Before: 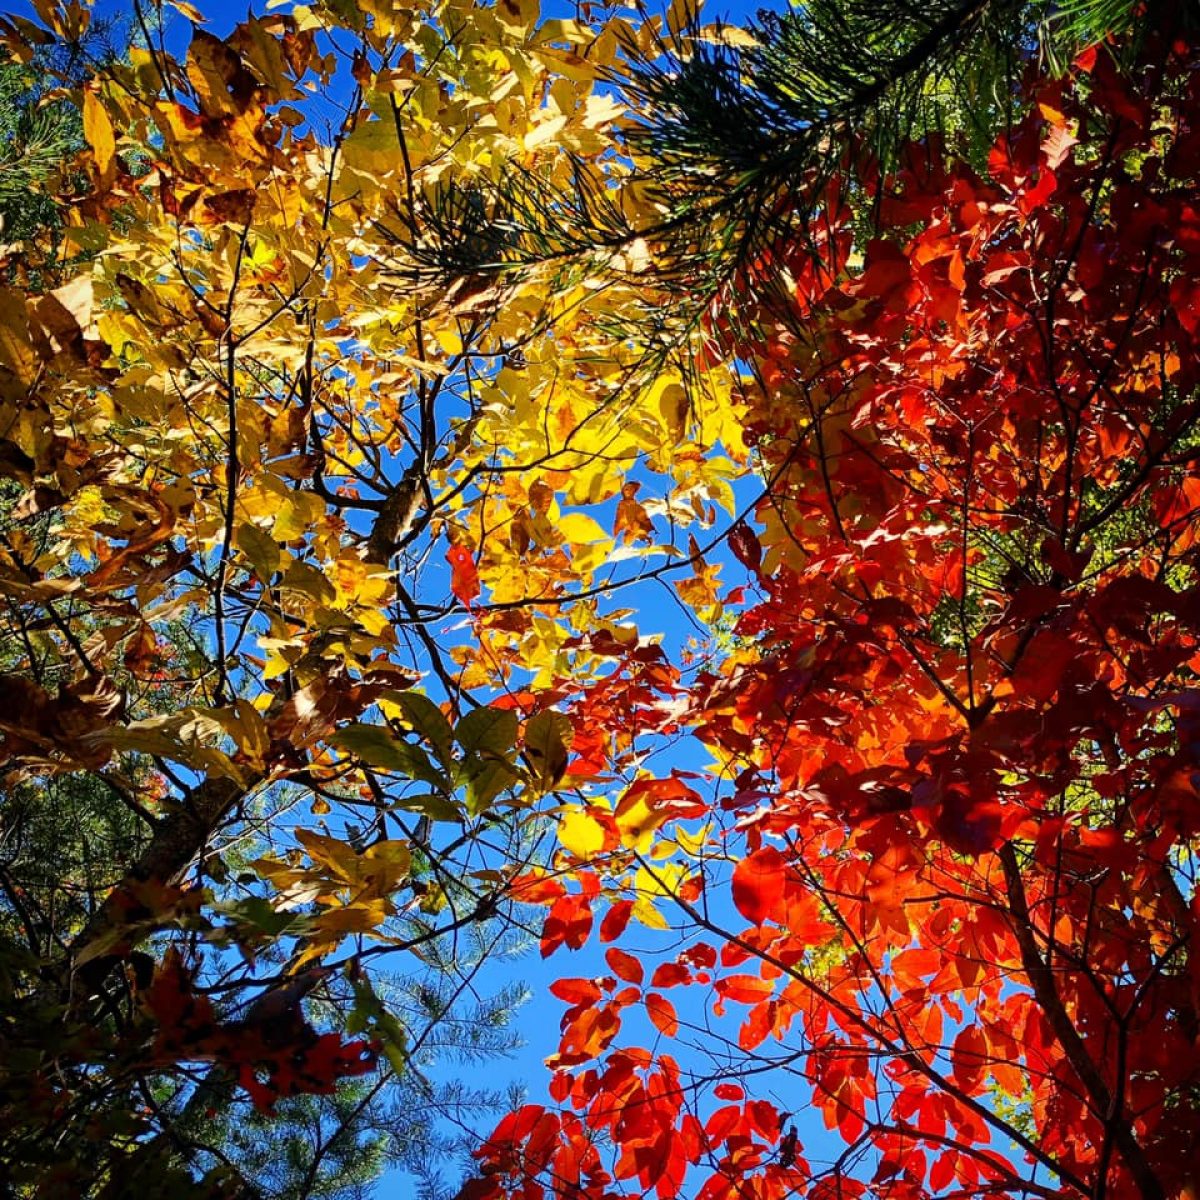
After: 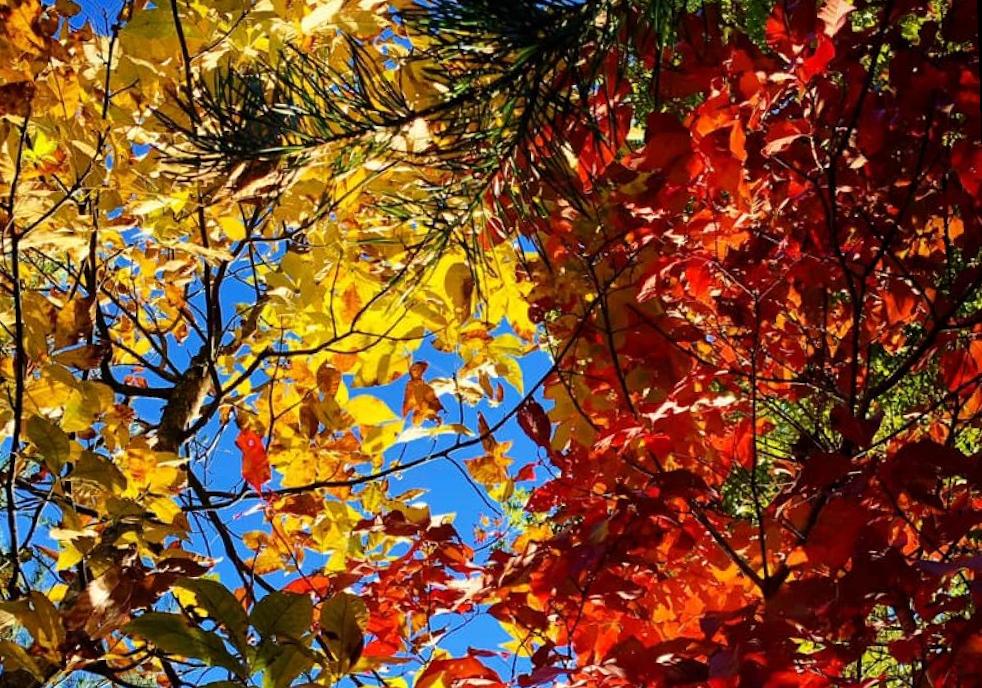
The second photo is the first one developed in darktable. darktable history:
rotate and perspective: rotation -1.75°, automatic cropping off
crop: left 18.38%, top 11.092%, right 2.134%, bottom 33.217%
velvia: on, module defaults
